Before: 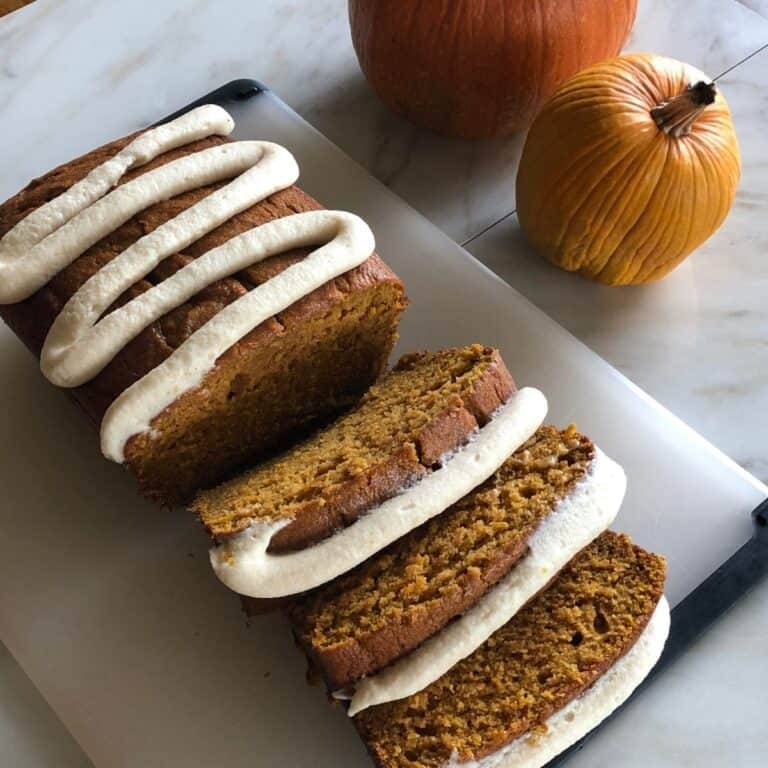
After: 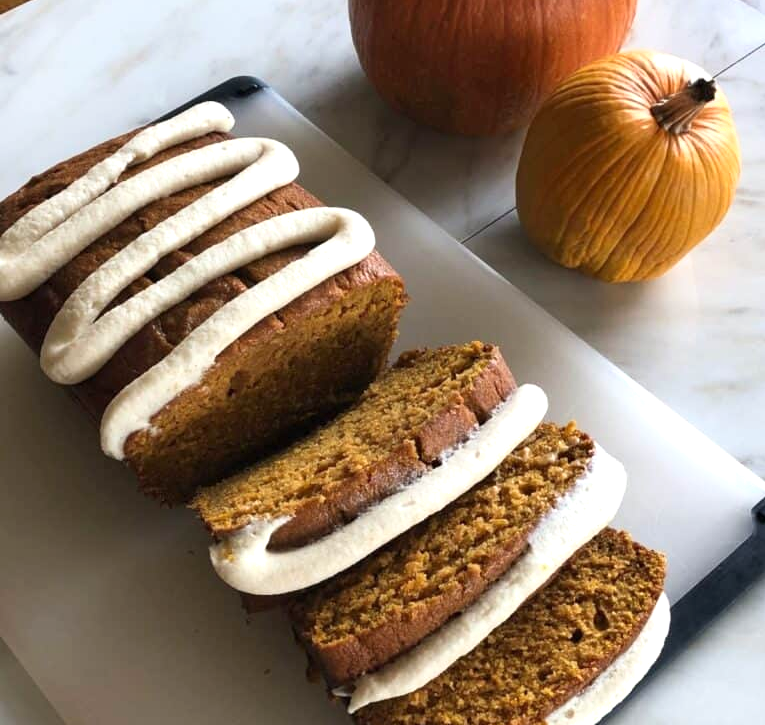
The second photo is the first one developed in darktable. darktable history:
shadows and highlights: shadows 0, highlights 40
exposure: exposure 0.3 EV, compensate highlight preservation false
crop: top 0.448%, right 0.264%, bottom 5.045%
